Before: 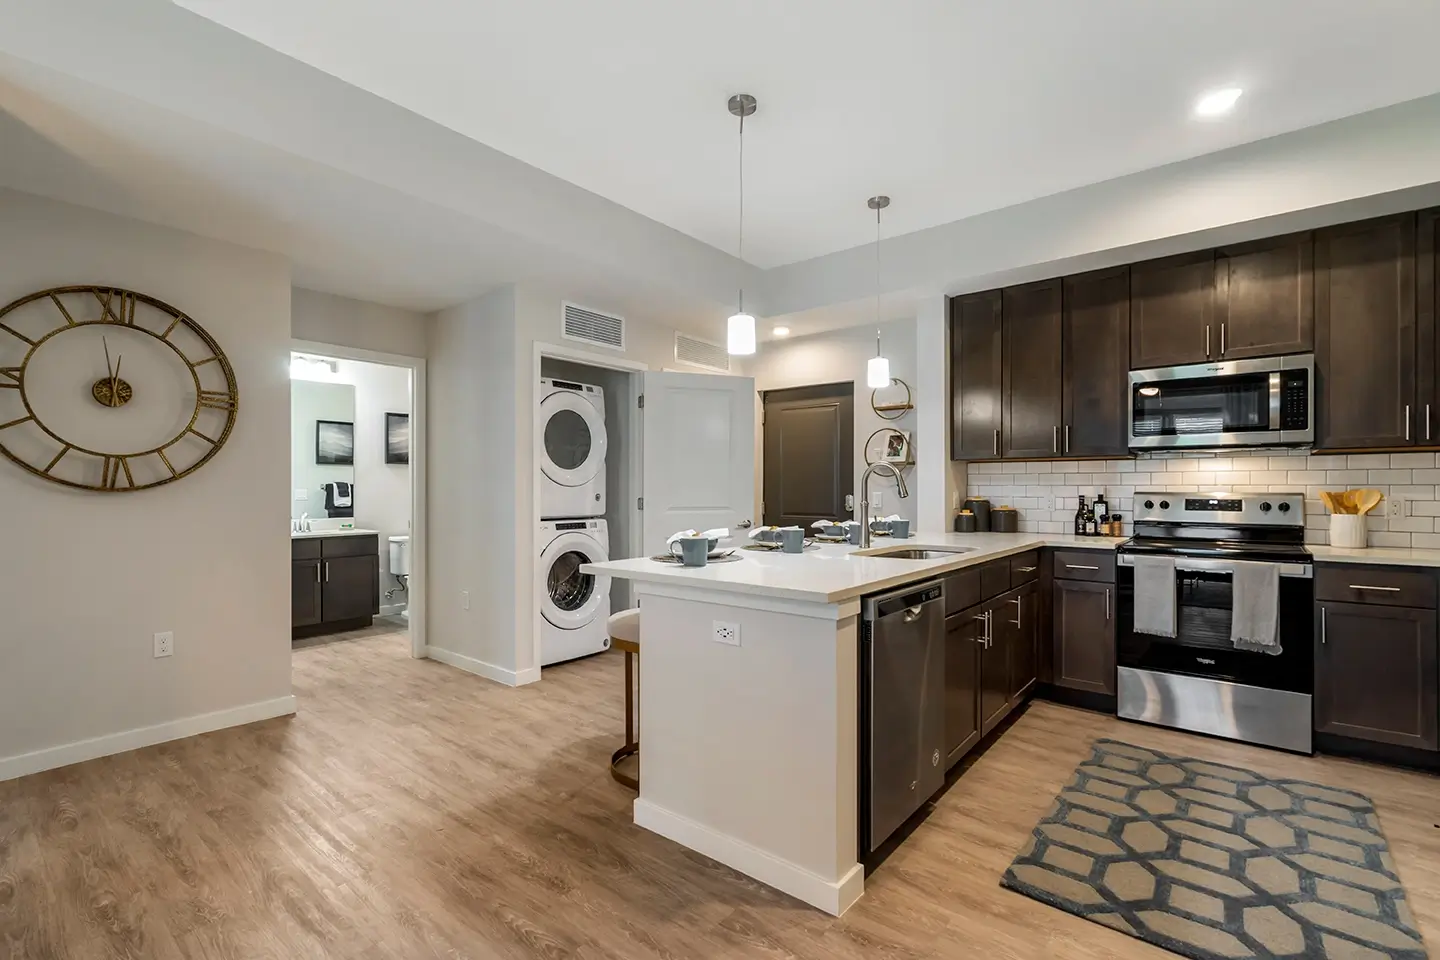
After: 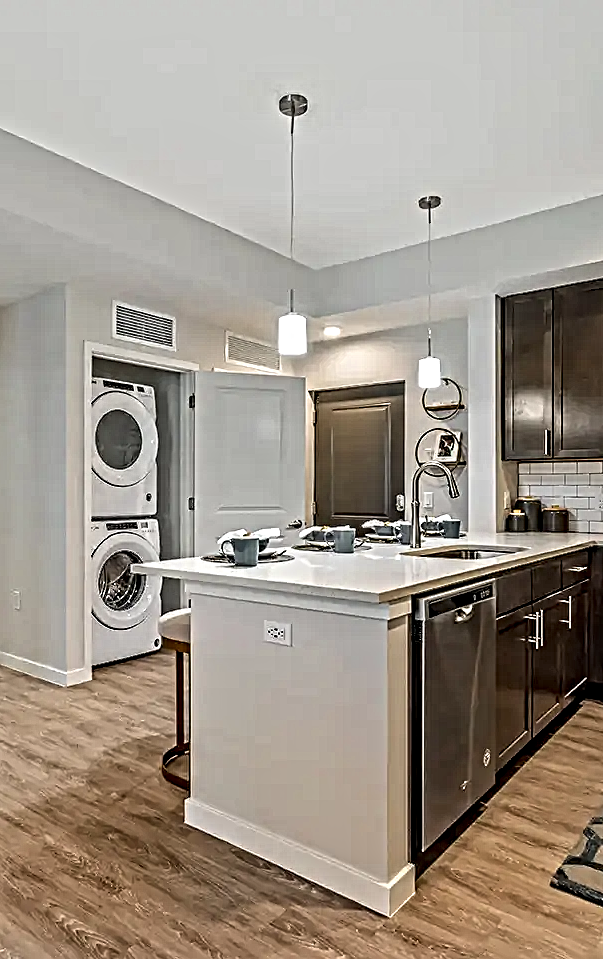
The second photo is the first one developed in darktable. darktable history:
contrast equalizer: octaves 7, y [[0.406, 0.494, 0.589, 0.753, 0.877, 0.999], [0.5 ×6], [0.5 ×6], [0 ×6], [0 ×6]]
crop: left 31.194%, right 26.876%
